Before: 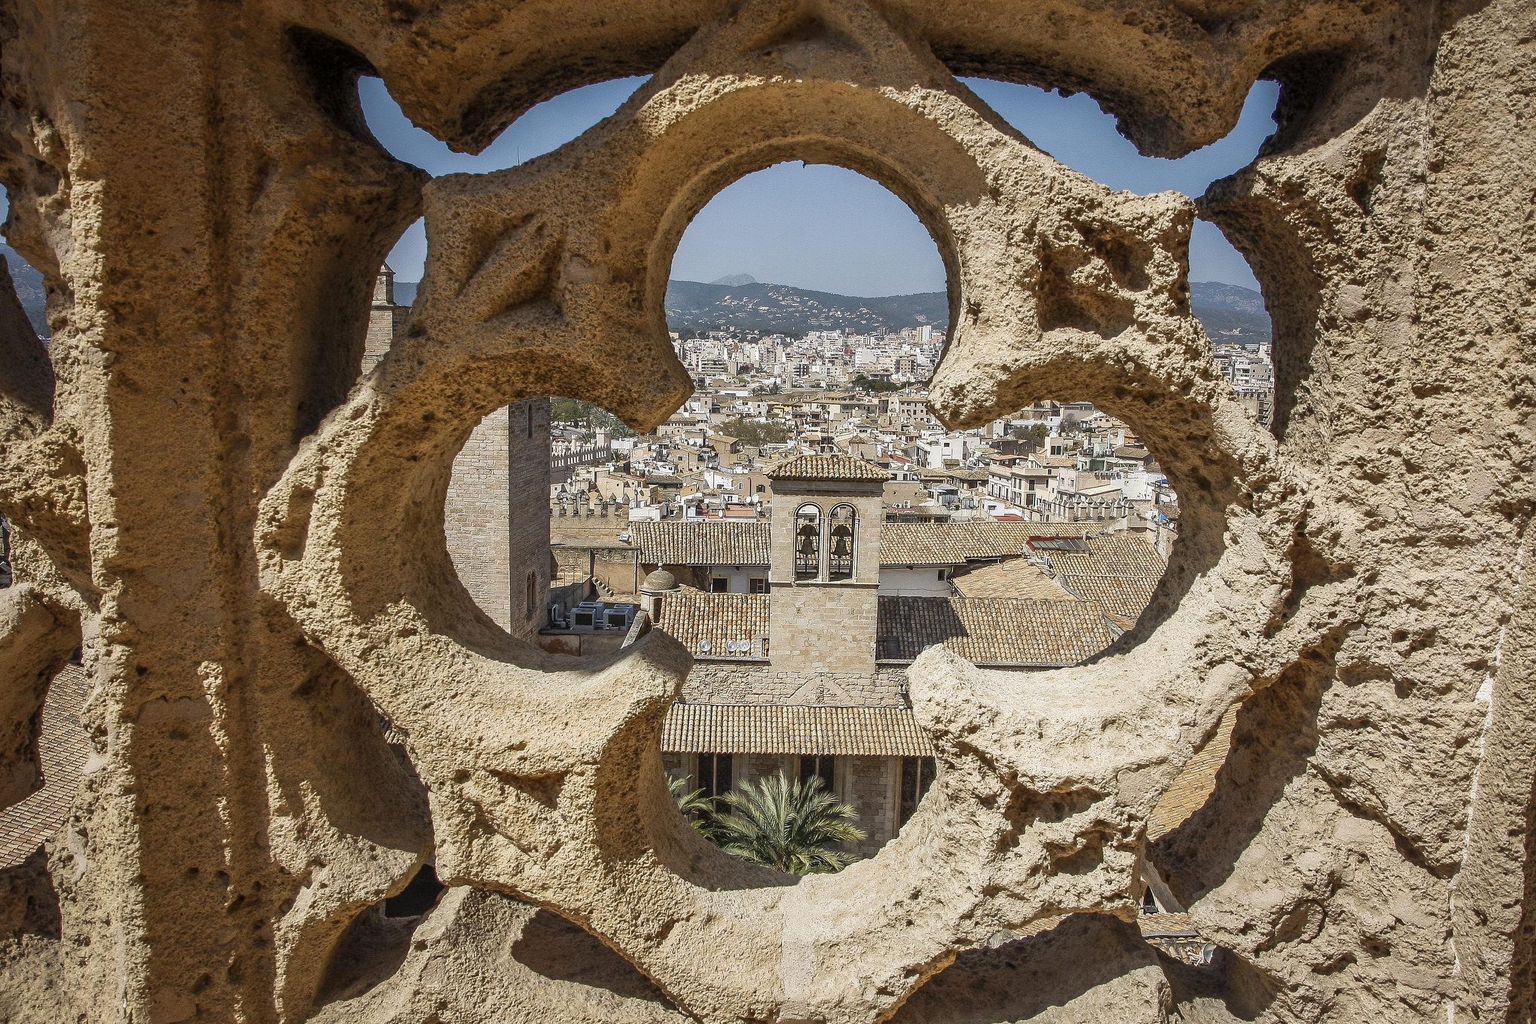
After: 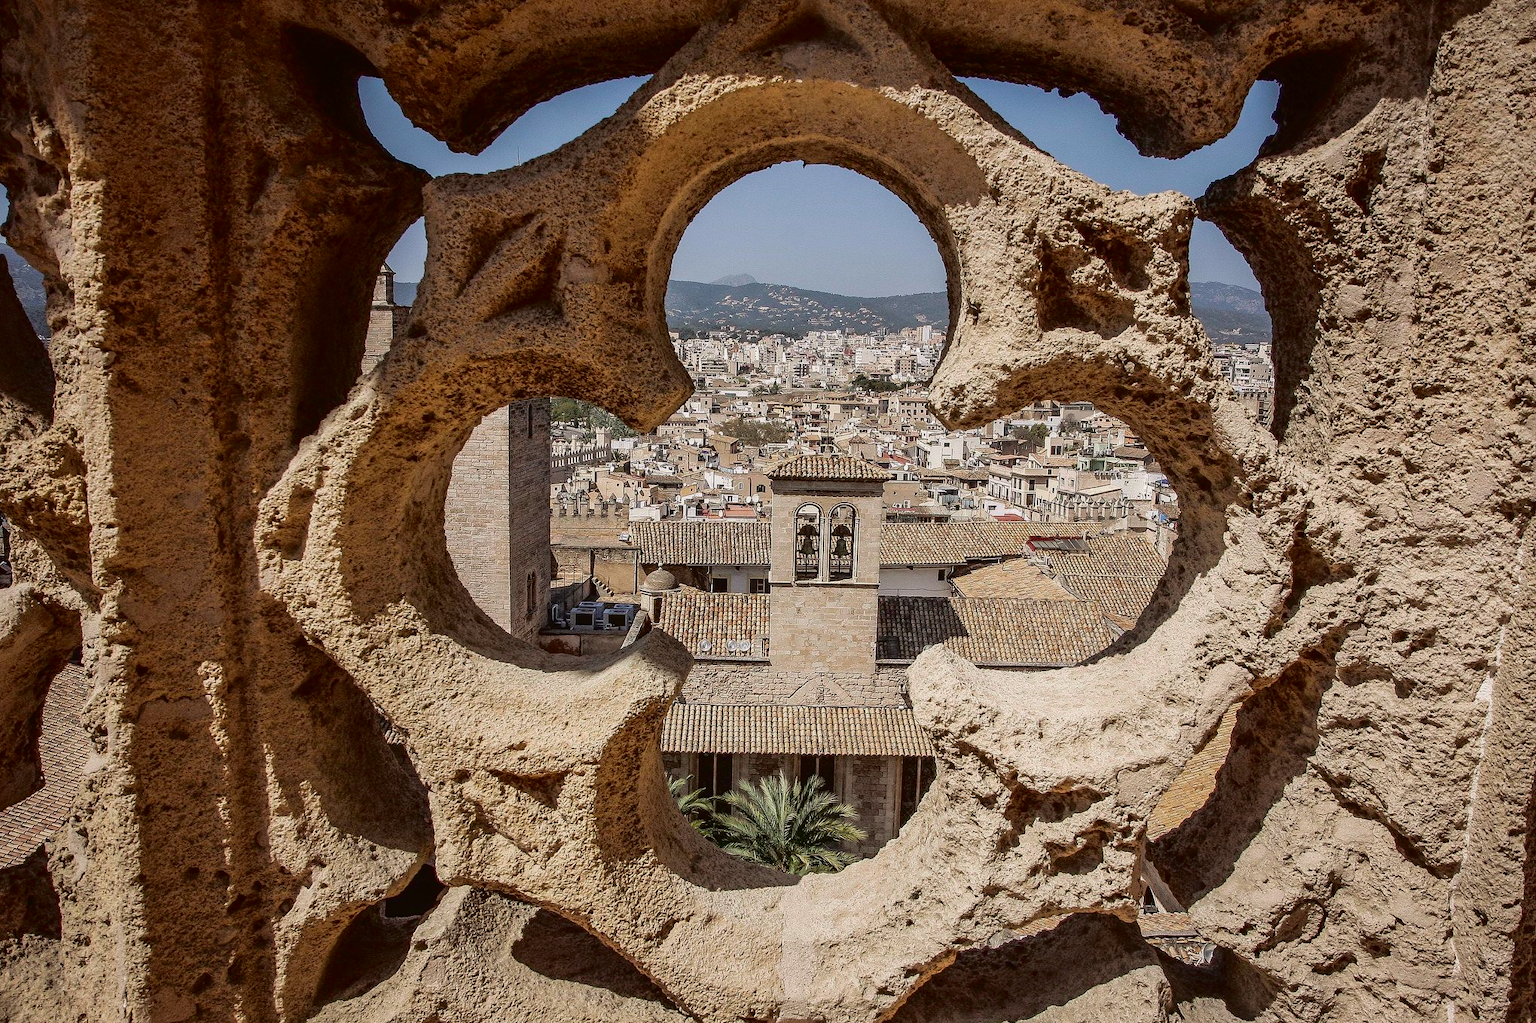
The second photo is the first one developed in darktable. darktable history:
tone curve: curves: ch0 [(0, 0.013) (0.181, 0.074) (0.337, 0.304) (0.498, 0.485) (0.78, 0.742) (0.993, 0.954)]; ch1 [(0, 0) (0.294, 0.184) (0.359, 0.34) (0.362, 0.35) (0.43, 0.41) (0.469, 0.463) (0.495, 0.502) (0.54, 0.563) (0.612, 0.641) (1, 1)]; ch2 [(0, 0) (0.44, 0.437) (0.495, 0.502) (0.524, 0.534) (0.557, 0.56) (0.634, 0.654) (0.728, 0.722) (1, 1)], color space Lab, independent channels, preserve colors none
